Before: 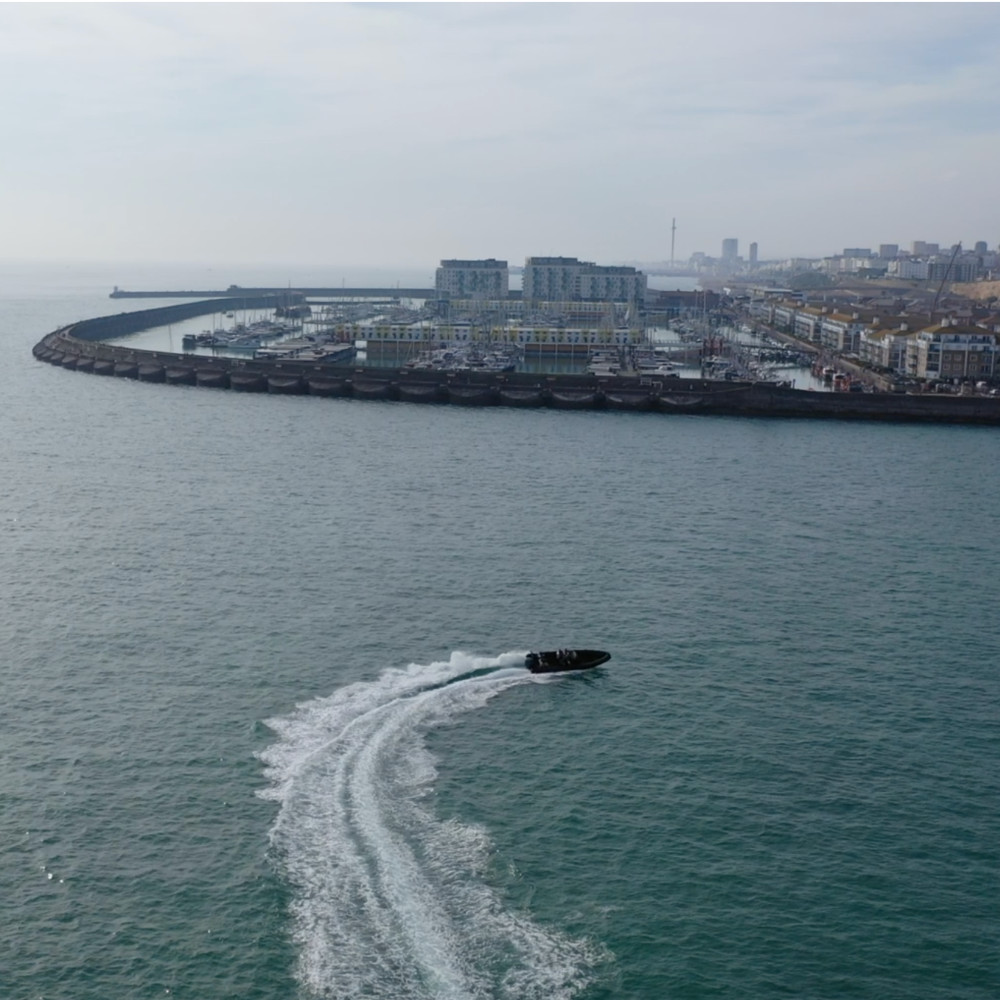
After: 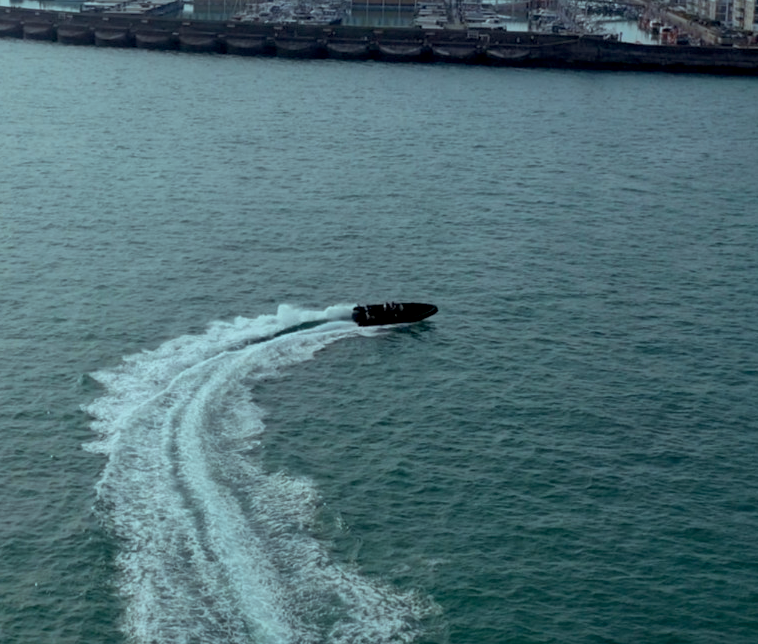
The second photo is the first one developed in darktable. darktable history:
shadows and highlights: shadows 25.69, highlights -23.81
color balance rgb: highlights gain › chroma 4.079%, highlights gain › hue 199.42°, linear chroma grading › global chroma -15.75%, perceptual saturation grading › global saturation 0.385%, global vibrance 20%
exposure: black level correction 0.01, exposure 0.008 EV, compensate highlight preservation false
crop and rotate: left 17.329%, top 34.731%, right 6.776%, bottom 0.832%
local contrast: mode bilateral grid, contrast 20, coarseness 51, detail 119%, midtone range 0.2
